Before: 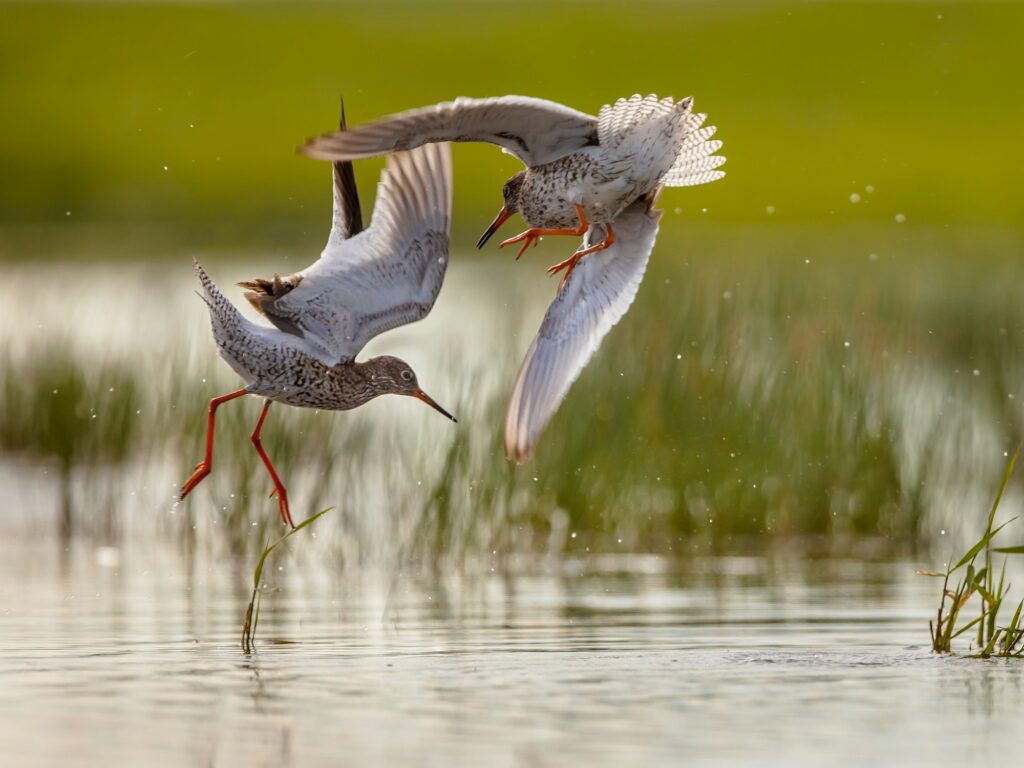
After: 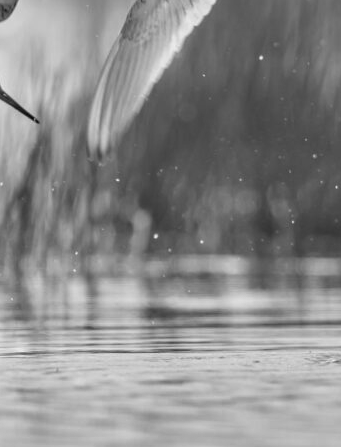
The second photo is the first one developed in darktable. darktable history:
color calibration: output gray [0.31, 0.36, 0.33, 0], gray › normalize channels true, x 0.372, y 0.386, temperature 4284.28 K, gamut compression 0.018
crop: left 40.859%, top 39.013%, right 25.839%, bottom 2.694%
shadows and highlights: low approximation 0.01, soften with gaussian
